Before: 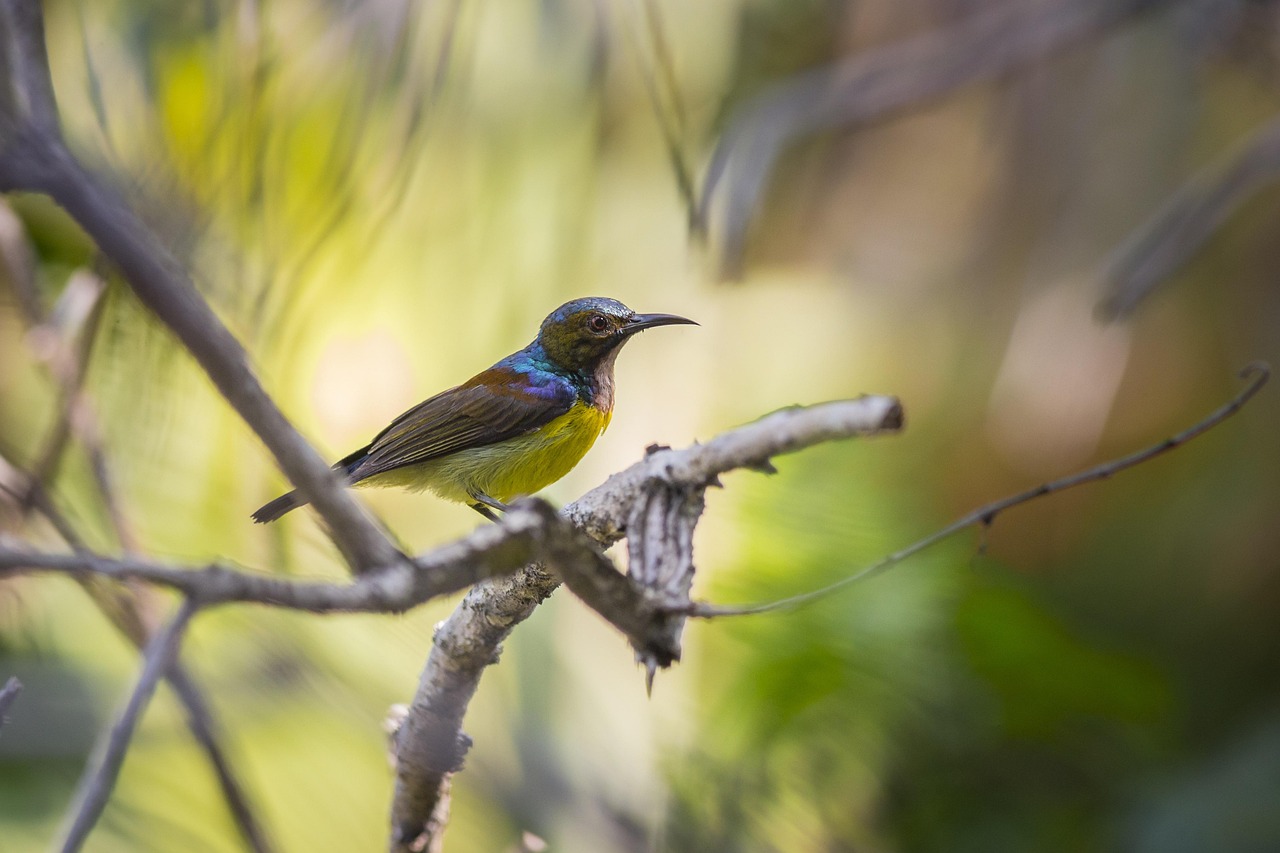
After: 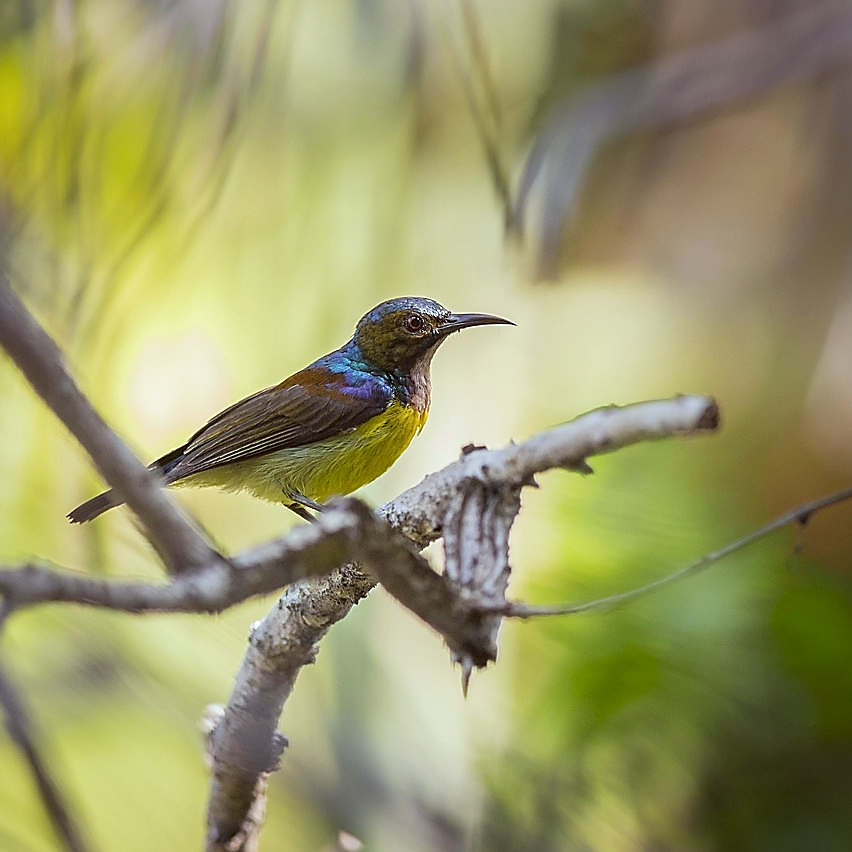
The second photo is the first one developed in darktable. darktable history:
sharpen: radius 1.404, amount 1.233, threshold 0.772
color correction: highlights a* -5.07, highlights b* -3.65, shadows a* 4.17, shadows b* 4.5
crop and rotate: left 14.405%, right 18.988%
